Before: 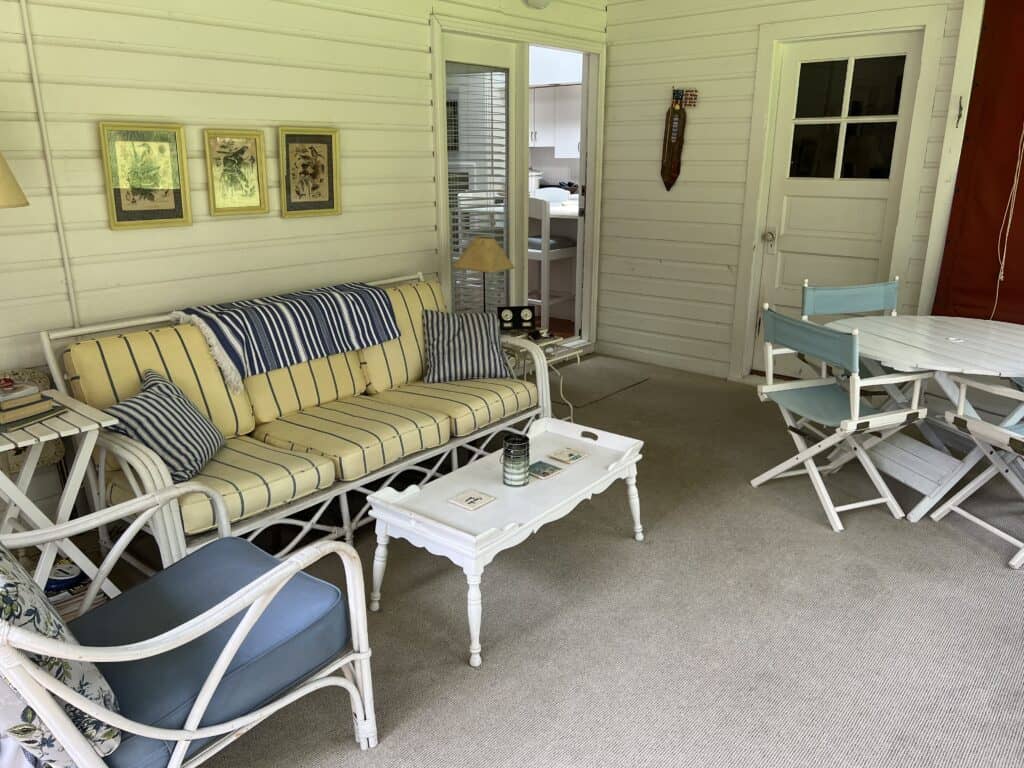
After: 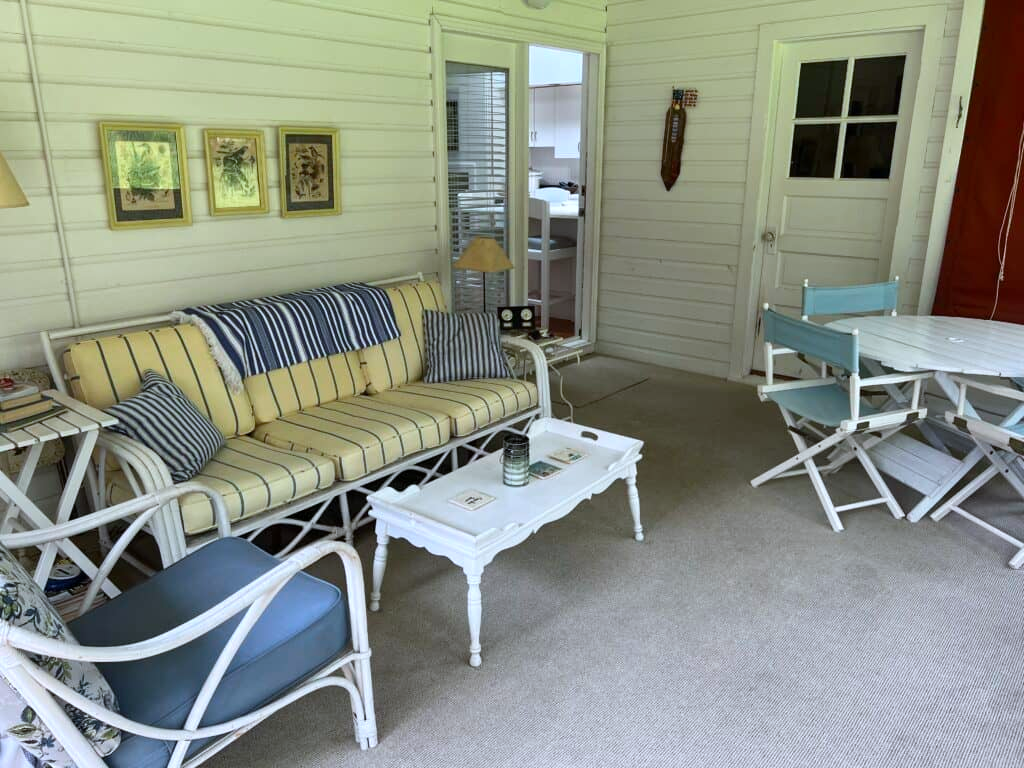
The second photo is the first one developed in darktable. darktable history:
color calibration: x 0.37, y 0.382, temperature 4313.82 K
